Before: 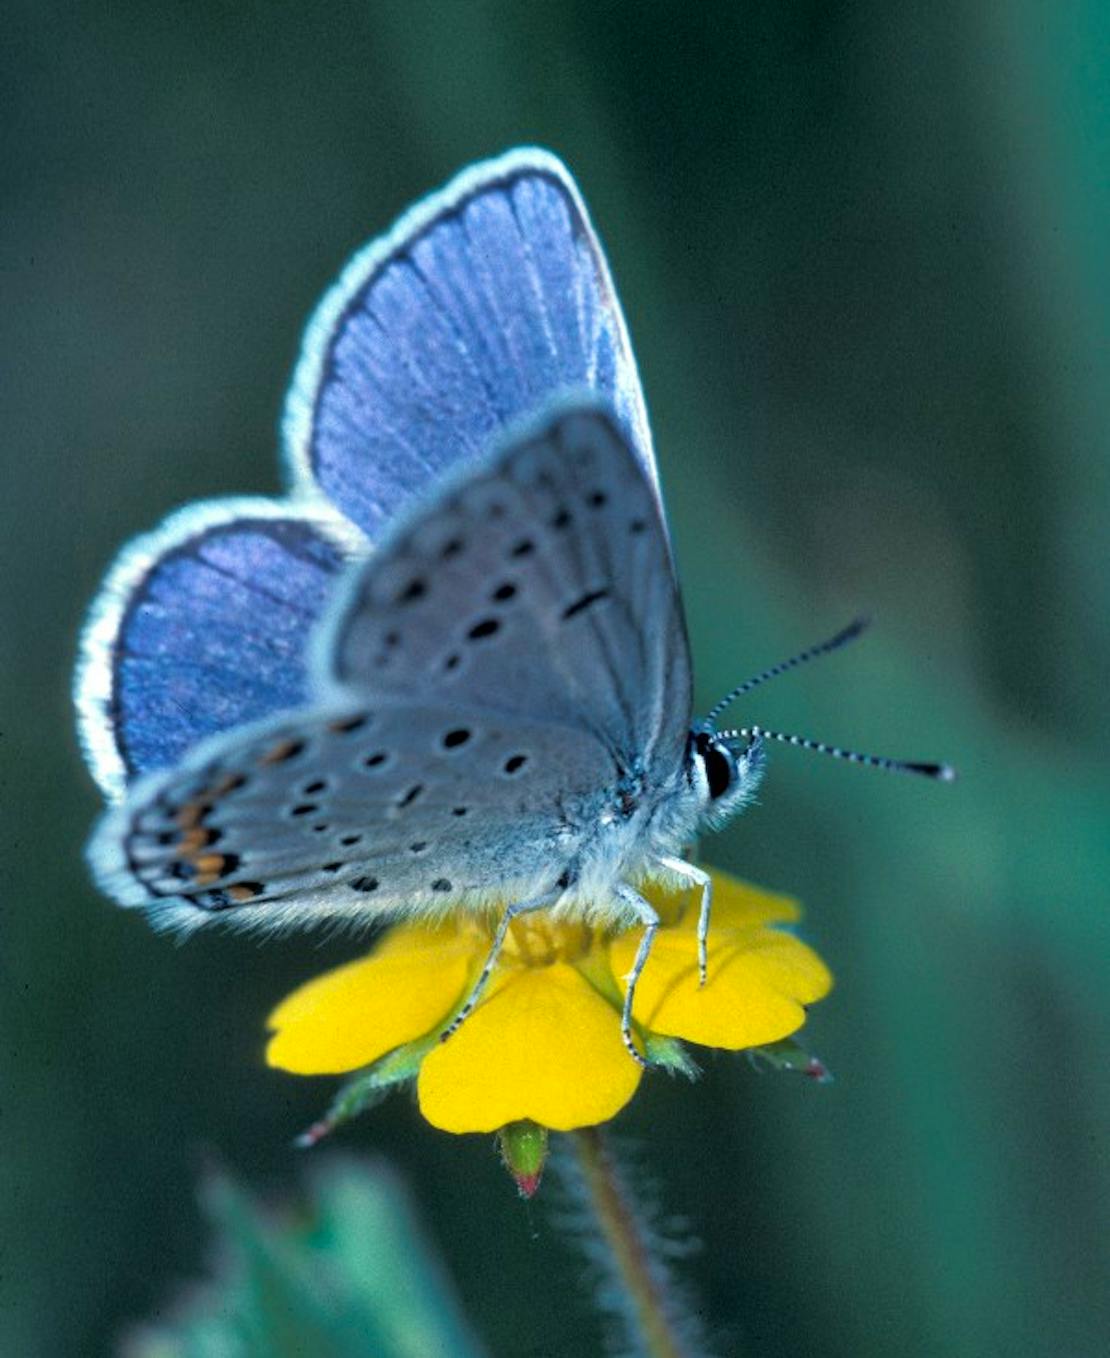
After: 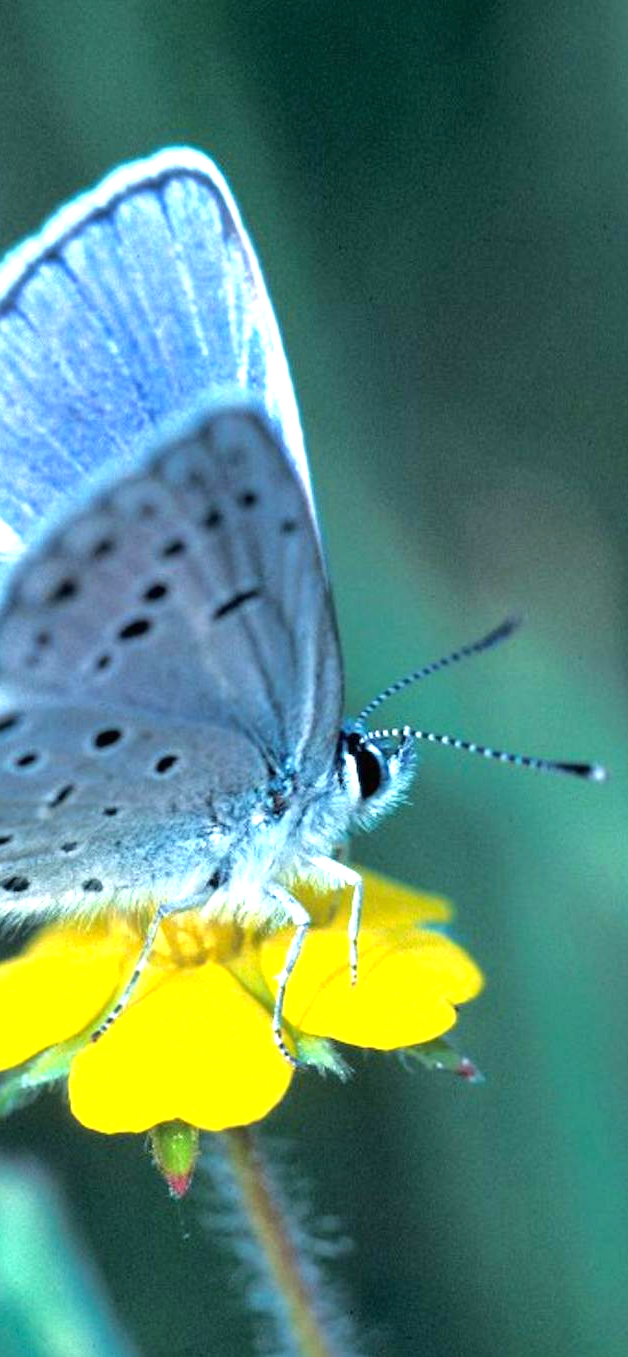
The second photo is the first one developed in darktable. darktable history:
crop: left 31.475%, top 0.021%, right 11.93%
exposure: black level correction 0, exposure 1.095 EV, compensate highlight preservation false
